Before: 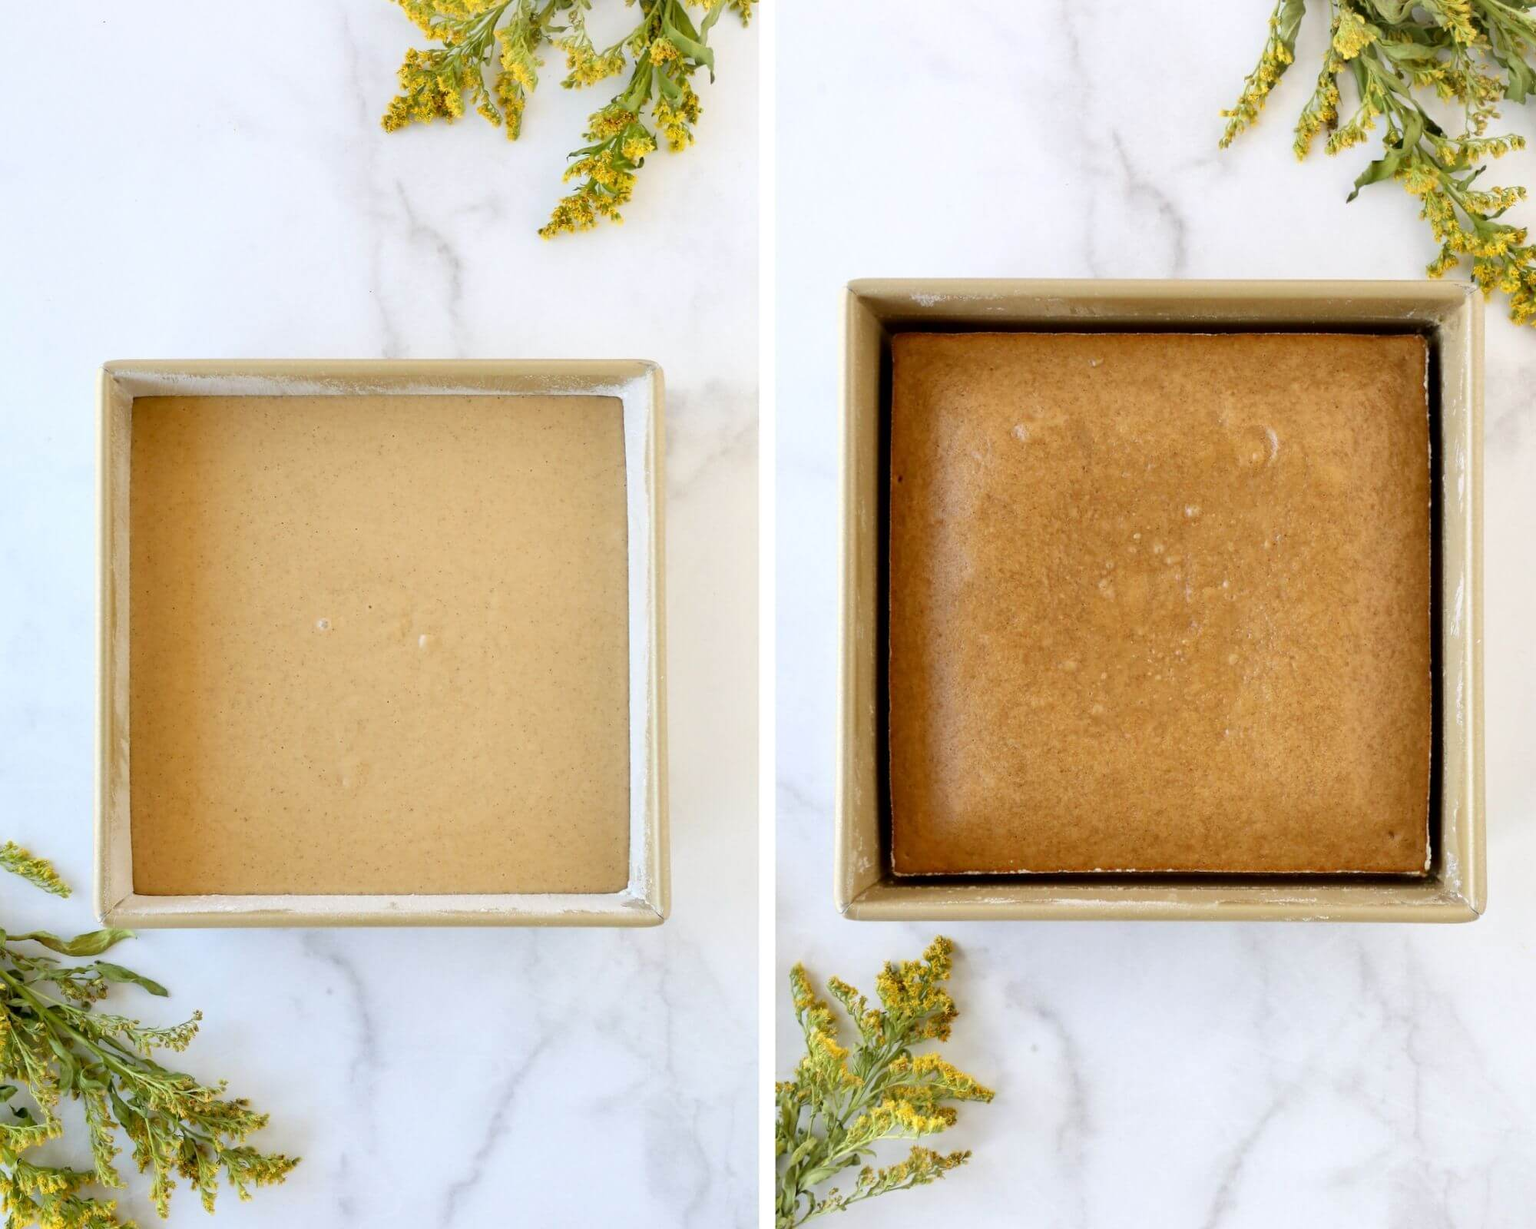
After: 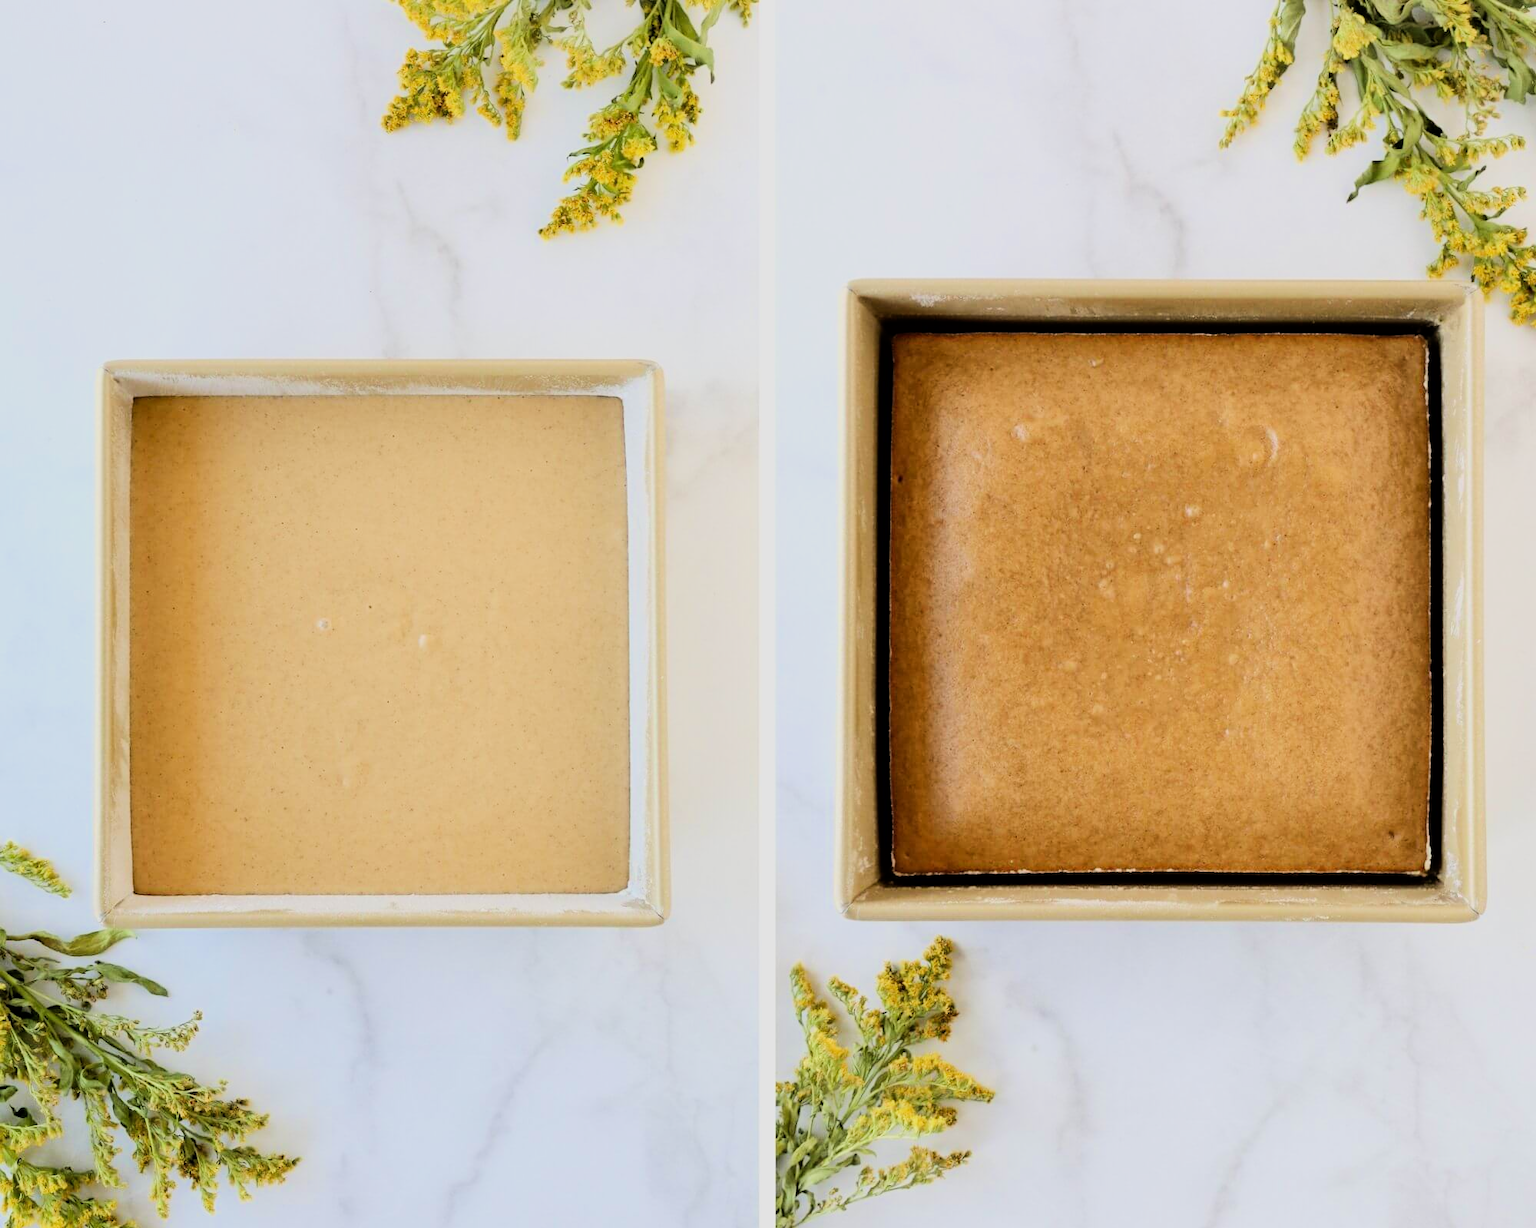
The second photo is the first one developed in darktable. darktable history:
filmic rgb: black relative exposure -7.15 EV, white relative exposure 5.36 EV, hardness 3.02, color science v6 (2022)
tone equalizer: -8 EV -0.75 EV, -7 EV -0.7 EV, -6 EV -0.6 EV, -5 EV -0.4 EV, -3 EV 0.4 EV, -2 EV 0.6 EV, -1 EV 0.7 EV, +0 EV 0.75 EV, edges refinement/feathering 500, mask exposure compensation -1.57 EV, preserve details no
